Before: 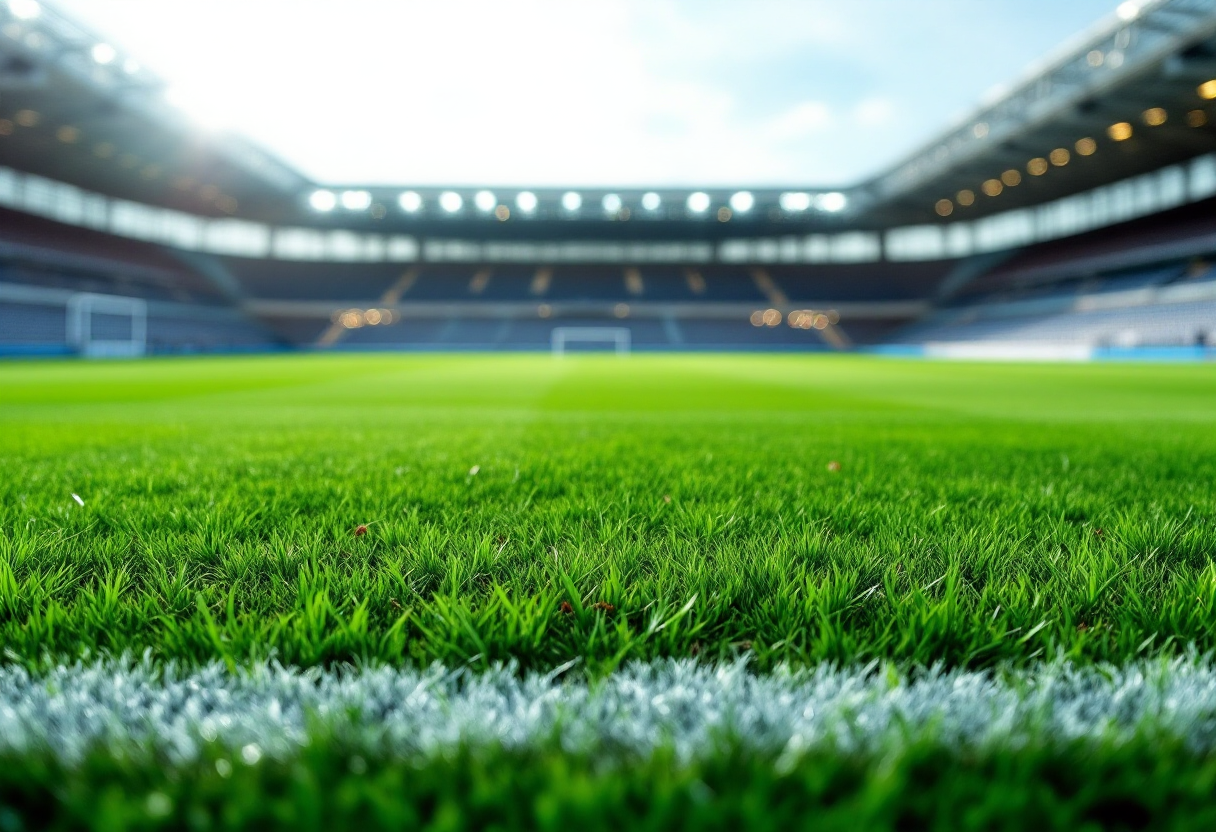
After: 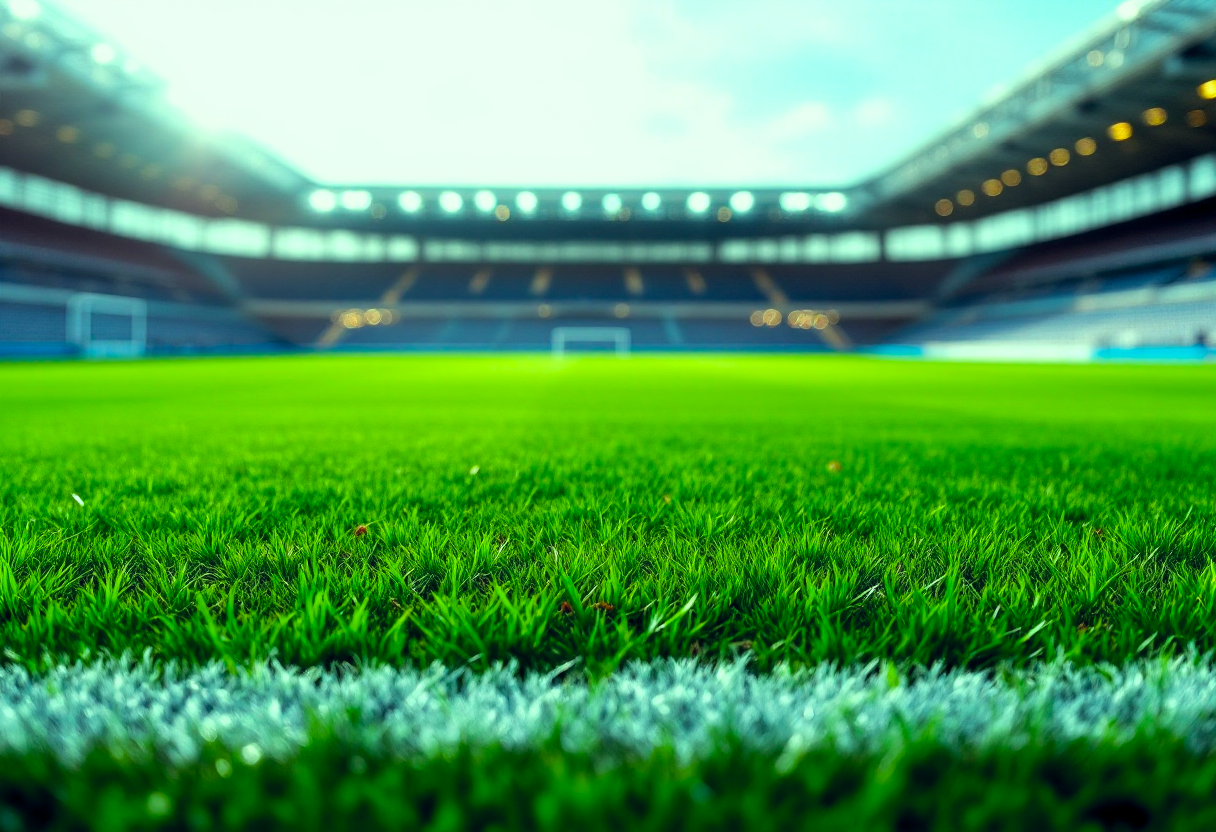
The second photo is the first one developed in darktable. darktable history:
color balance rgb: highlights gain › luminance 15.614%, highlights gain › chroma 6.934%, highlights gain › hue 125.33°, global offset › chroma 0.055%, global offset › hue 254.11°, perceptual saturation grading › global saturation 25.159%
